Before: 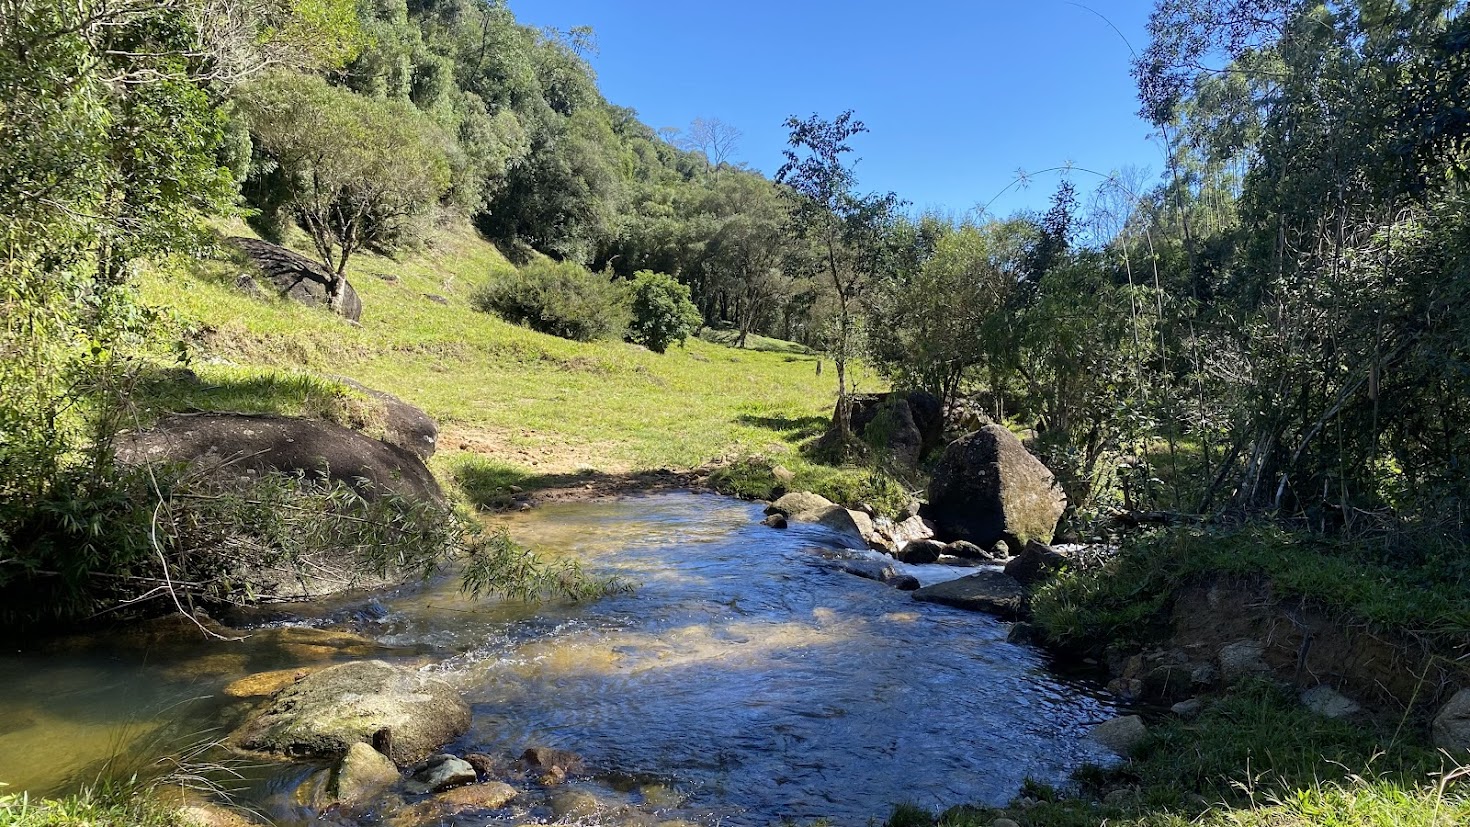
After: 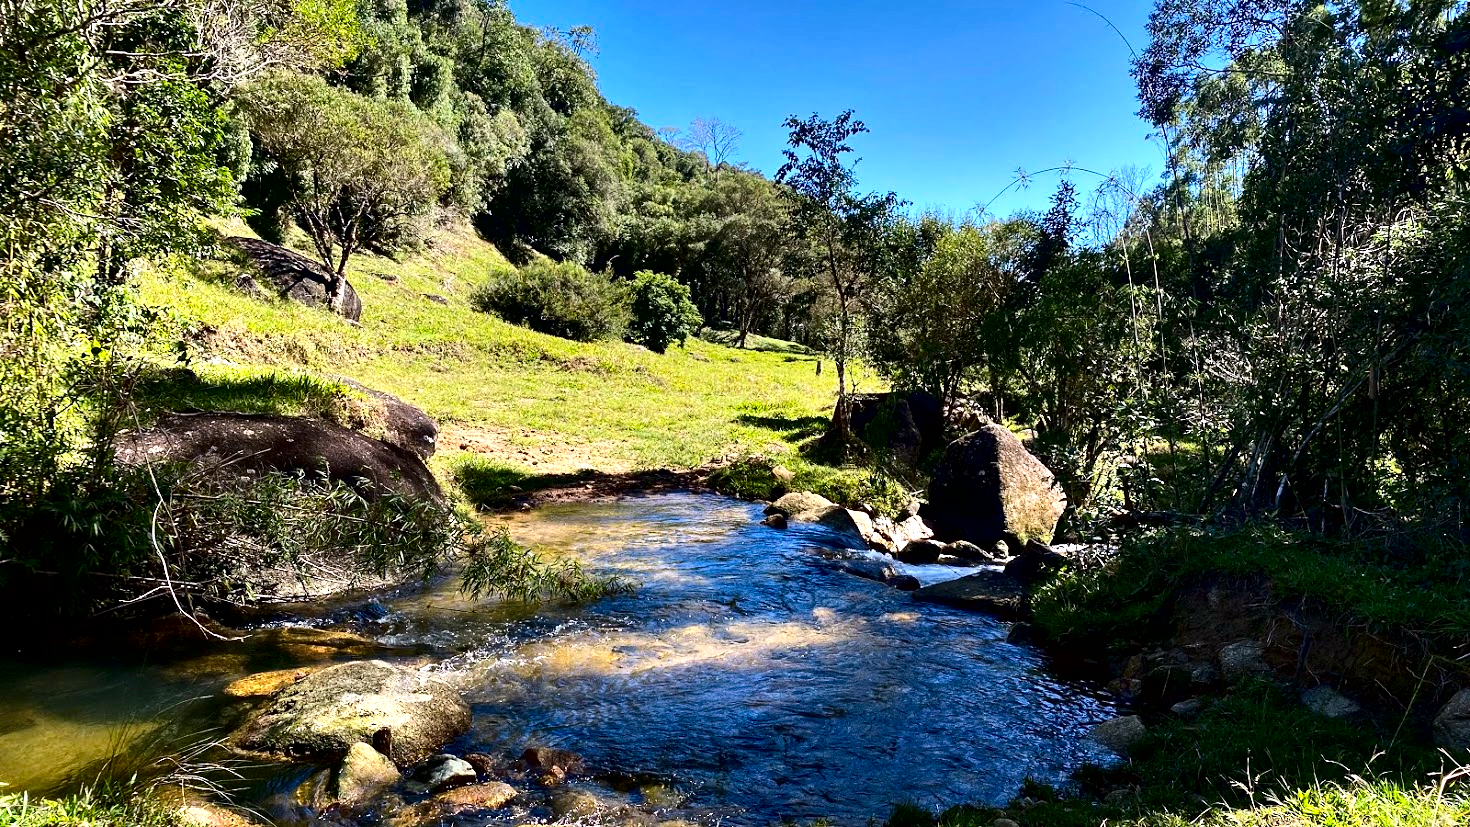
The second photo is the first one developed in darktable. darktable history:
contrast brightness saturation: contrast 0.2, brightness -0.11, saturation 0.1
contrast equalizer: octaves 7, y [[0.6 ×6], [0.55 ×6], [0 ×6], [0 ×6], [0 ×6]]
color correction: highlights a* 3.12, highlights b* -1.55, shadows a* -0.101, shadows b* 2.52, saturation 0.98
